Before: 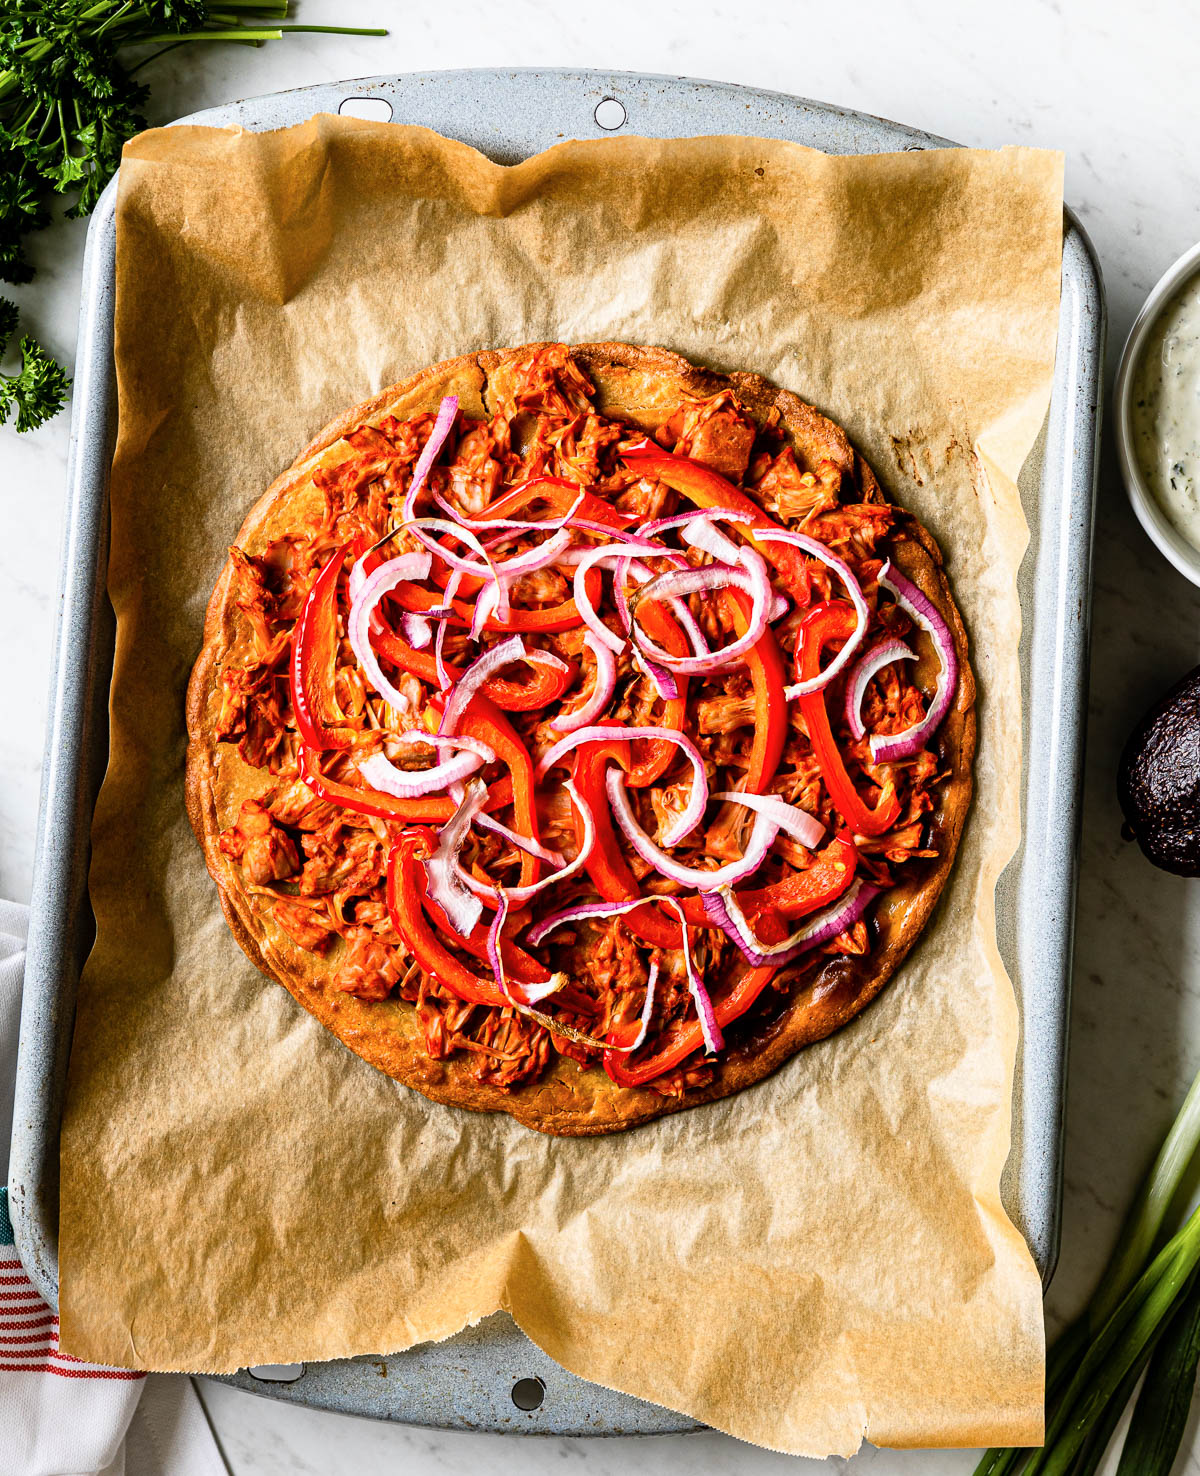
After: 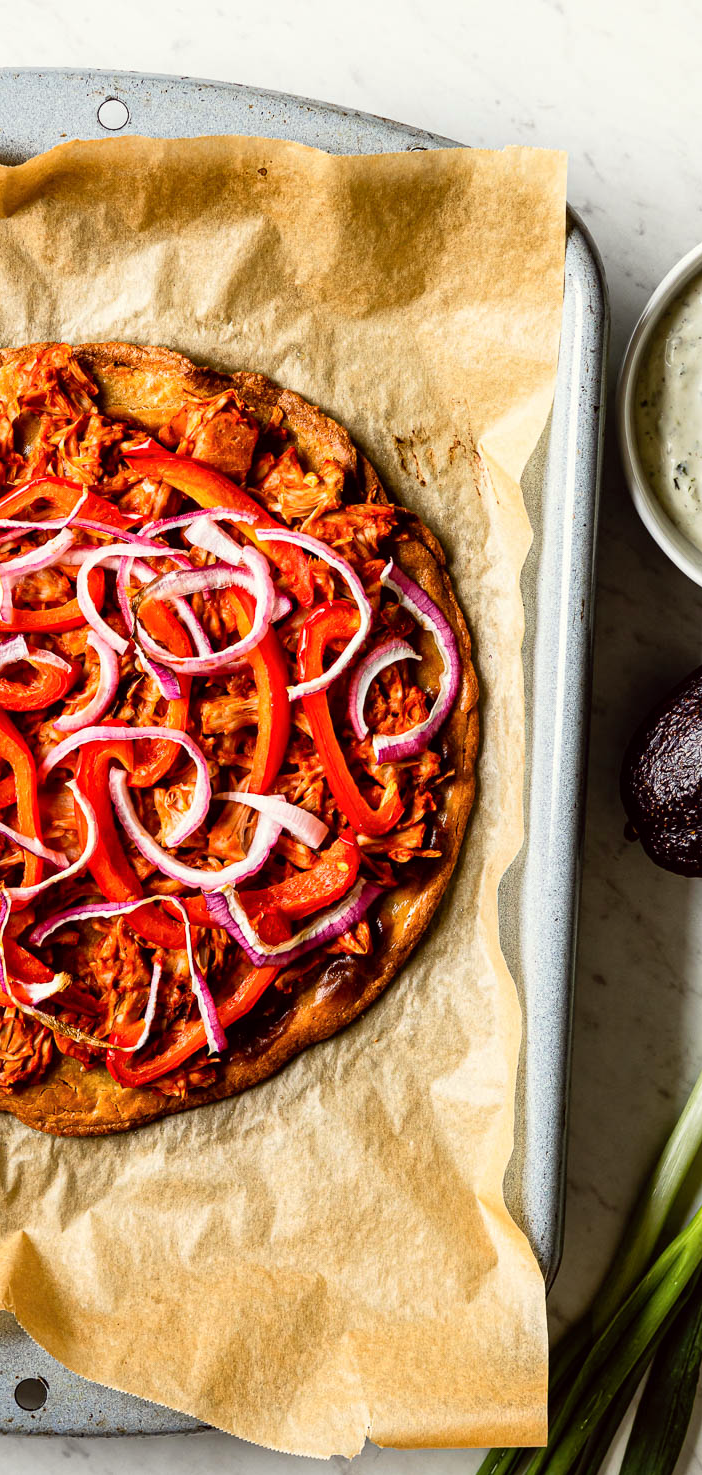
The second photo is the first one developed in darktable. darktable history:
crop: left 41.448%
color correction: highlights a* -1.05, highlights b* 4.63, shadows a* 3.67
color zones: curves: ch0 [(0, 0.5) (0.143, 0.5) (0.286, 0.5) (0.429, 0.495) (0.571, 0.437) (0.714, 0.44) (0.857, 0.496) (1, 0.5)]
